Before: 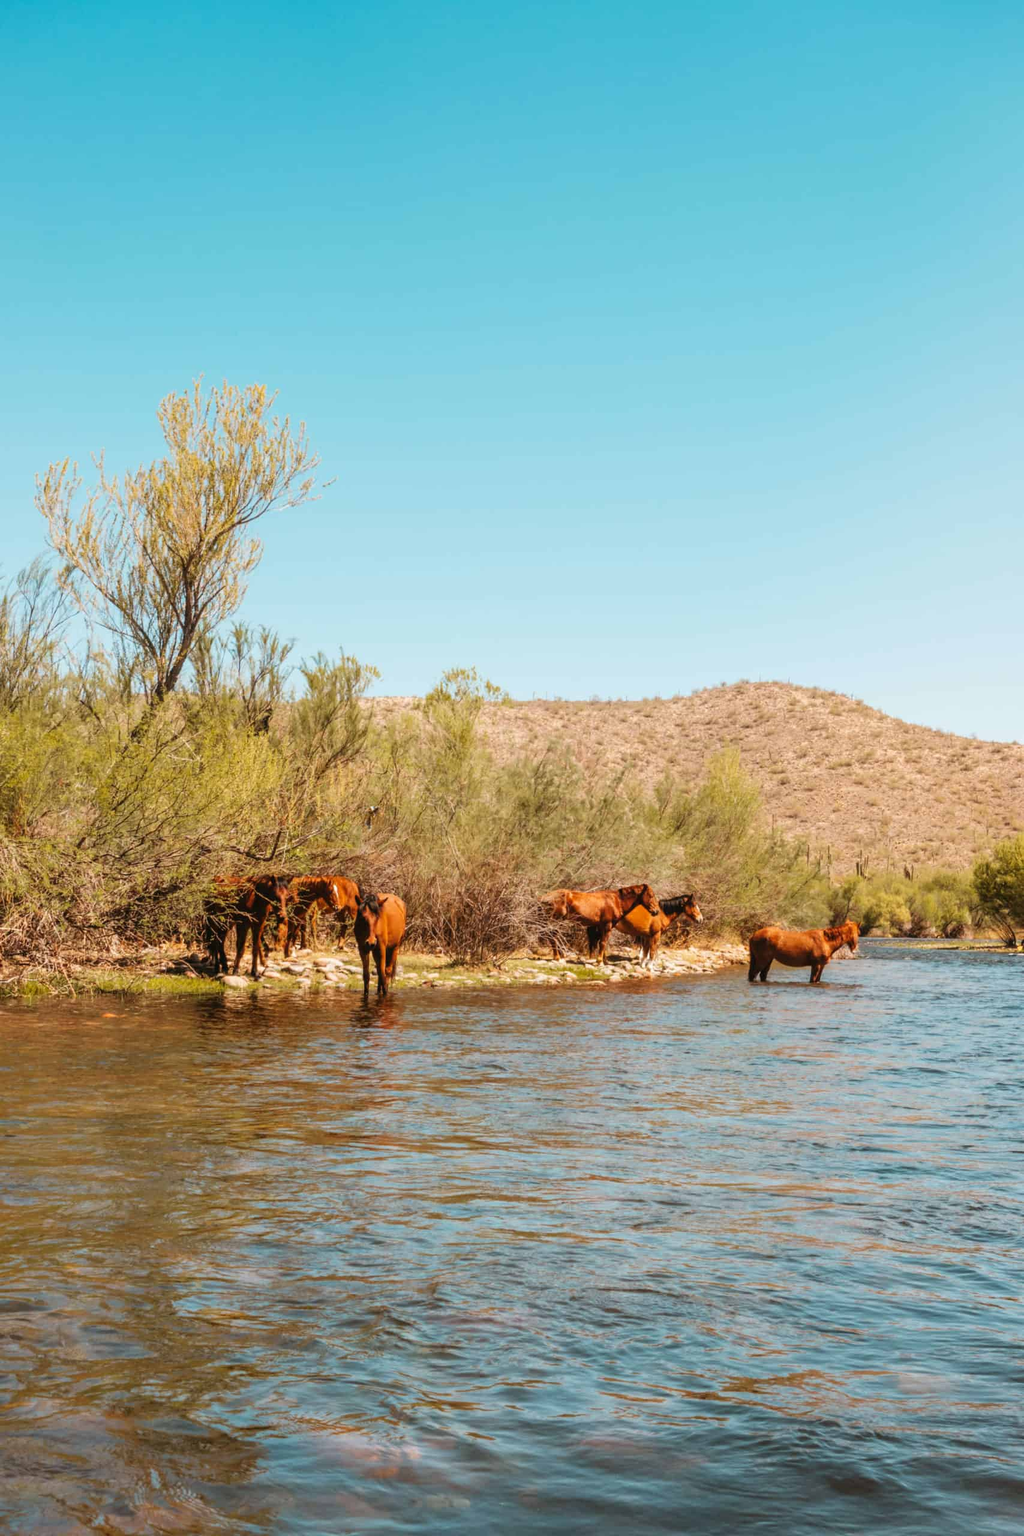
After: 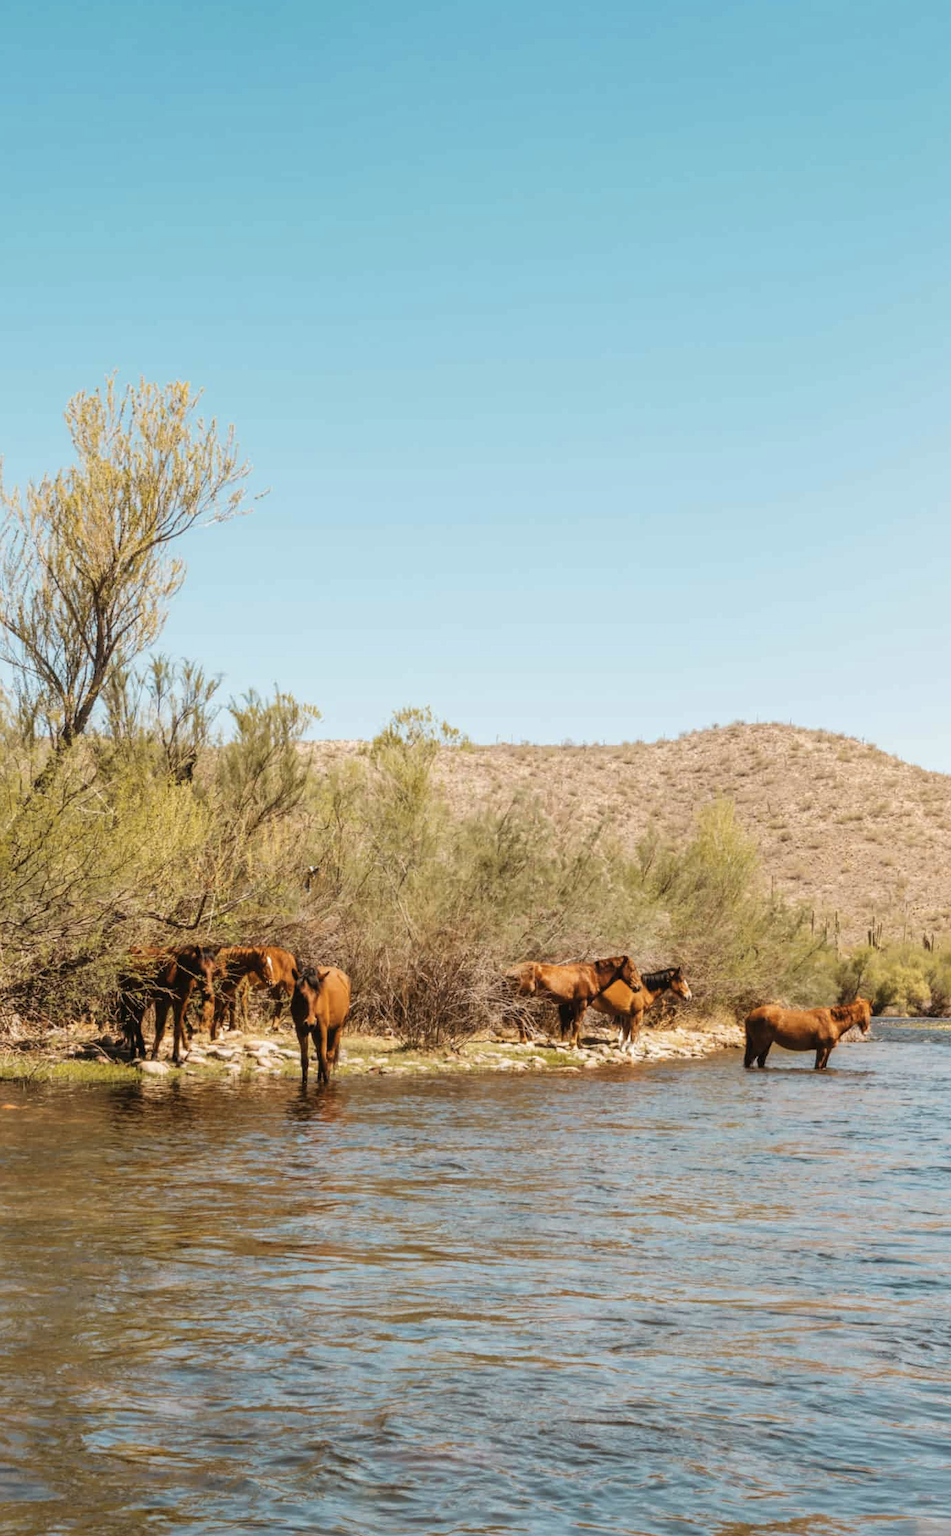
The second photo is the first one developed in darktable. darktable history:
crop: left 9.929%, top 3.475%, right 9.188%, bottom 9.529%
contrast brightness saturation: saturation -0.17
color contrast: green-magenta contrast 0.81
